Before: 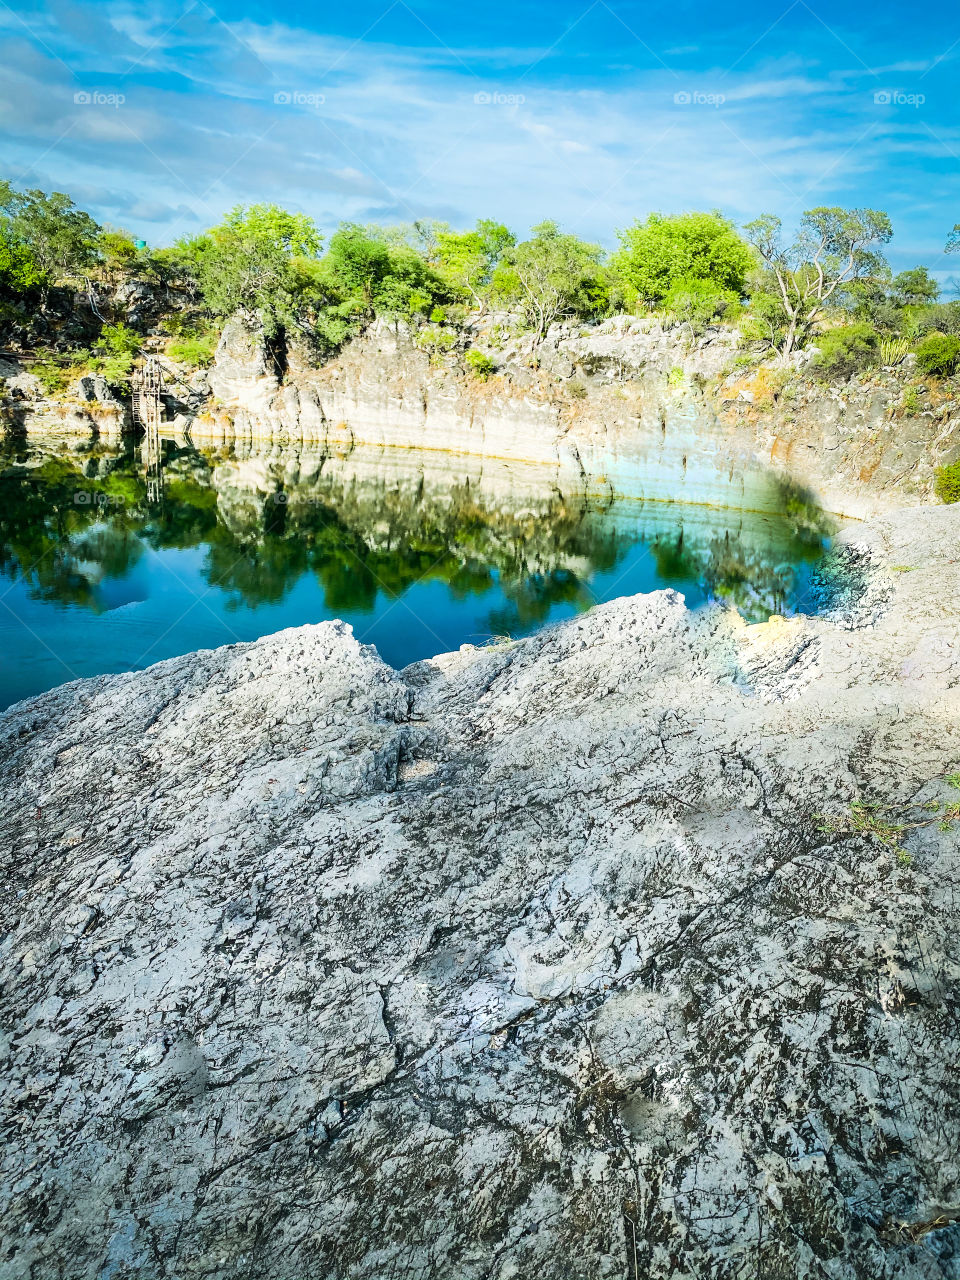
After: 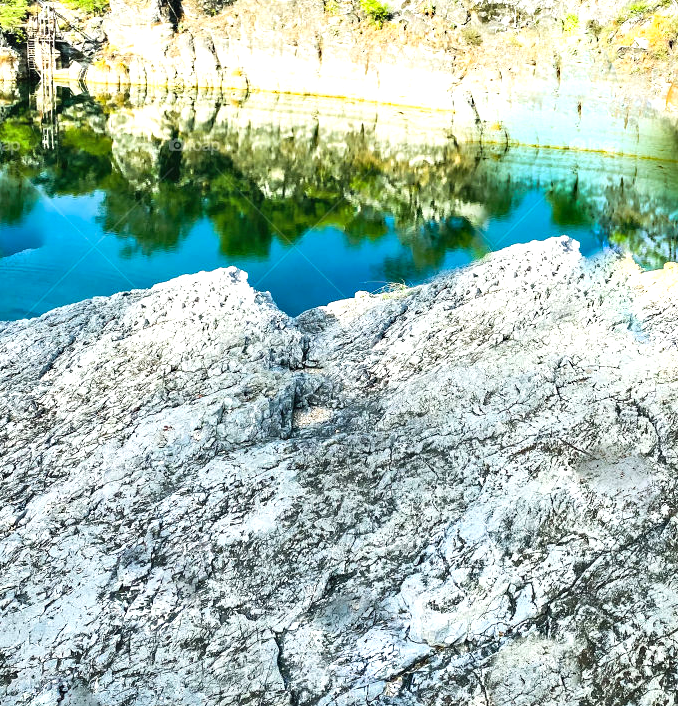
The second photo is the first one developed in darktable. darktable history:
haze removal: compatibility mode true, adaptive false
crop: left 11.019%, top 27.621%, right 18.269%, bottom 17.169%
exposure: black level correction -0.002, exposure 0.528 EV, compensate exposure bias true, compensate highlight preservation false
